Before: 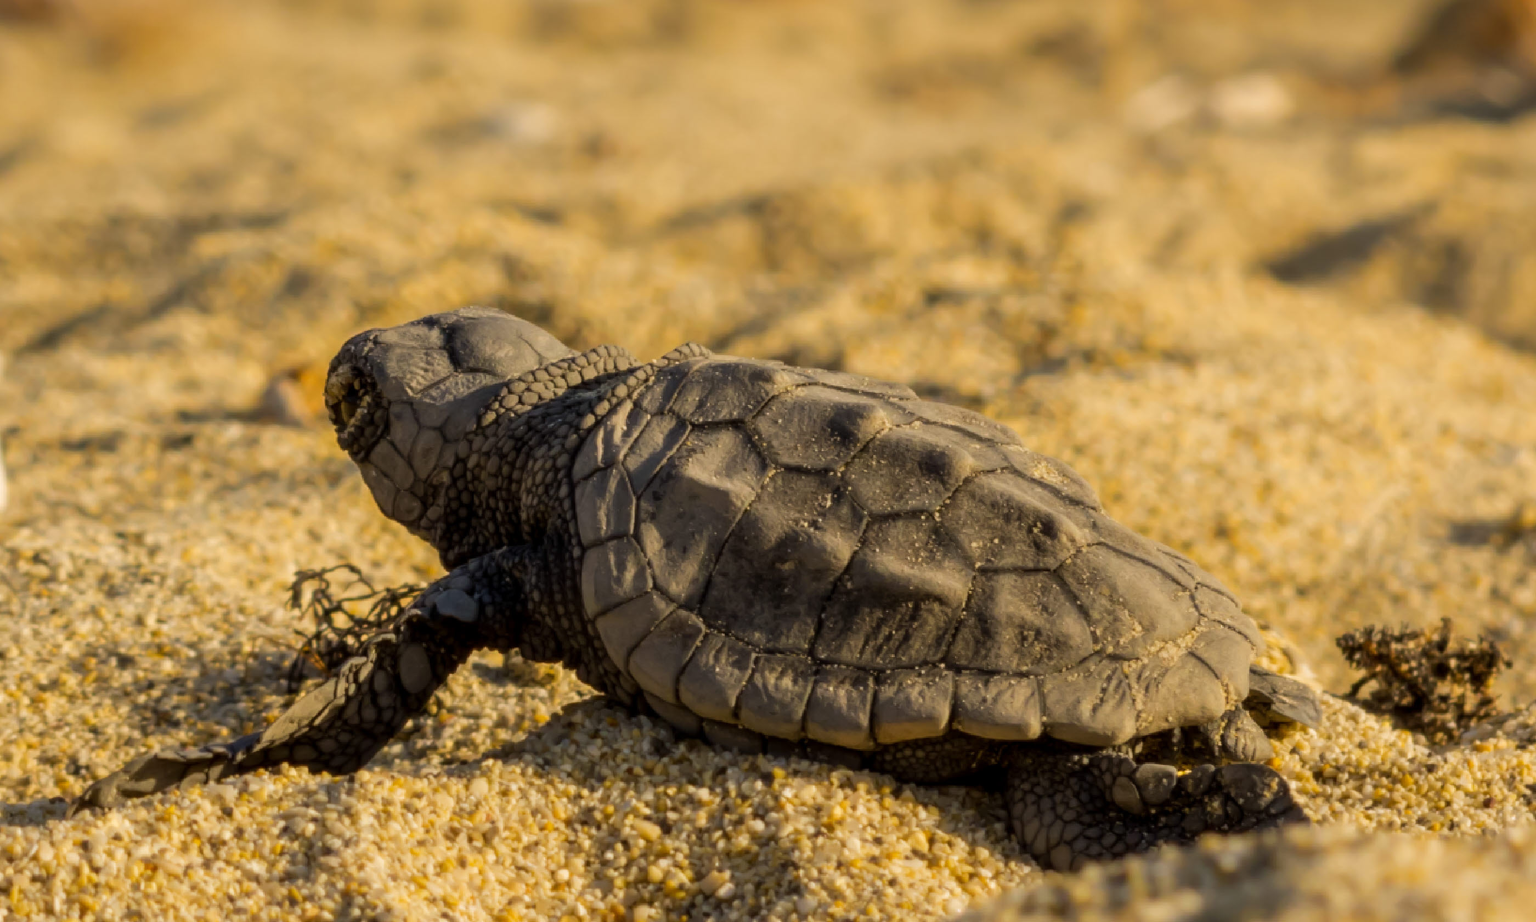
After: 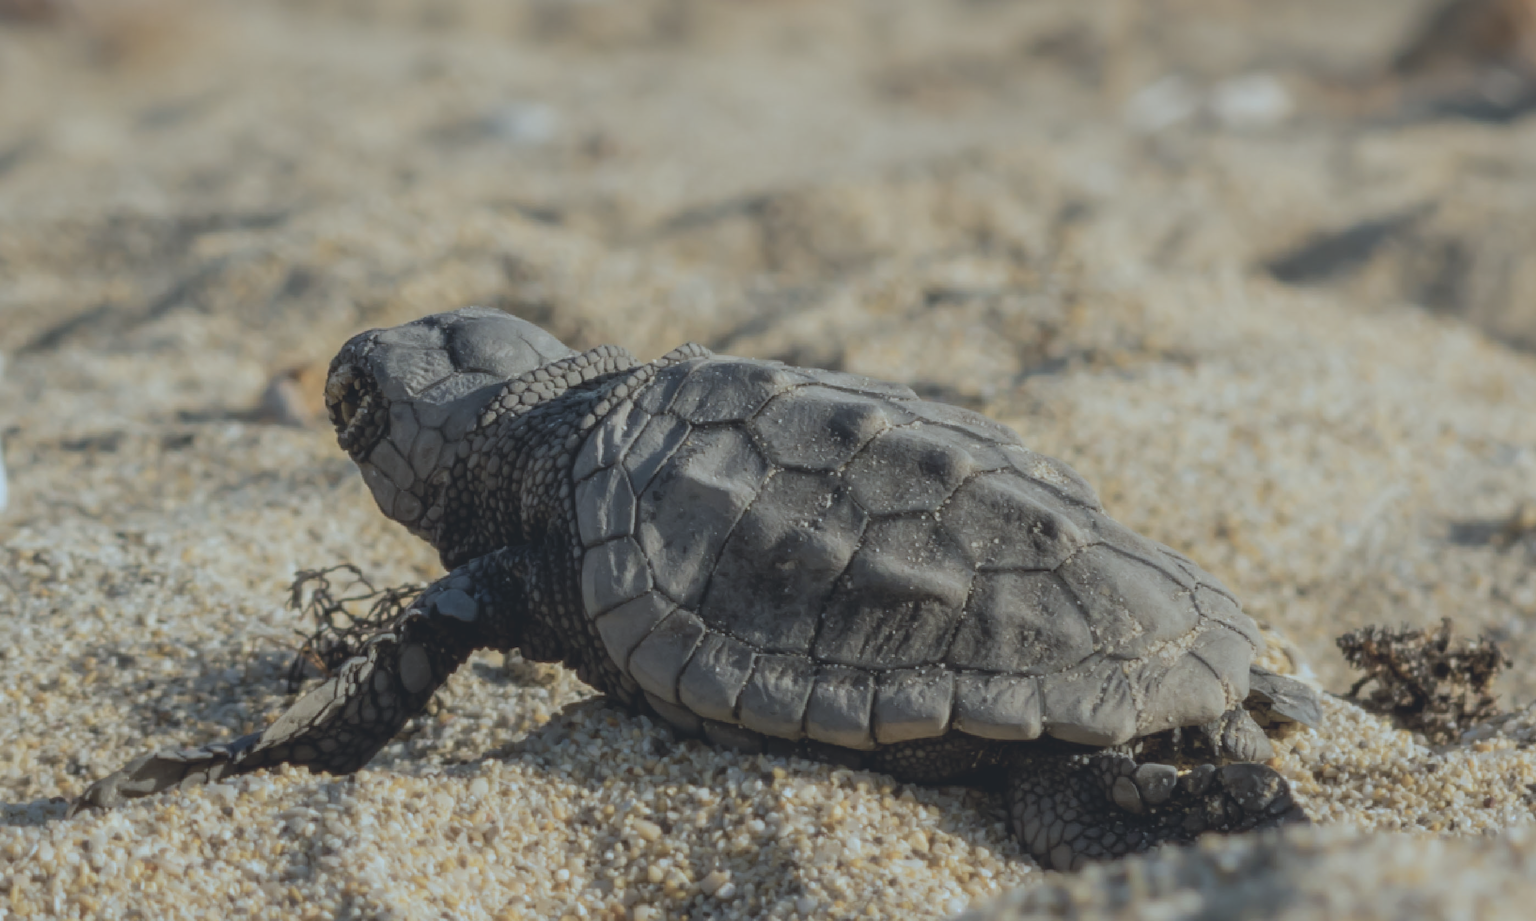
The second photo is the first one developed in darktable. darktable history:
contrast brightness saturation: contrast -0.26, saturation -0.43
color correction: highlights a* -9.35, highlights b* -23.15
tone equalizer: on, module defaults
